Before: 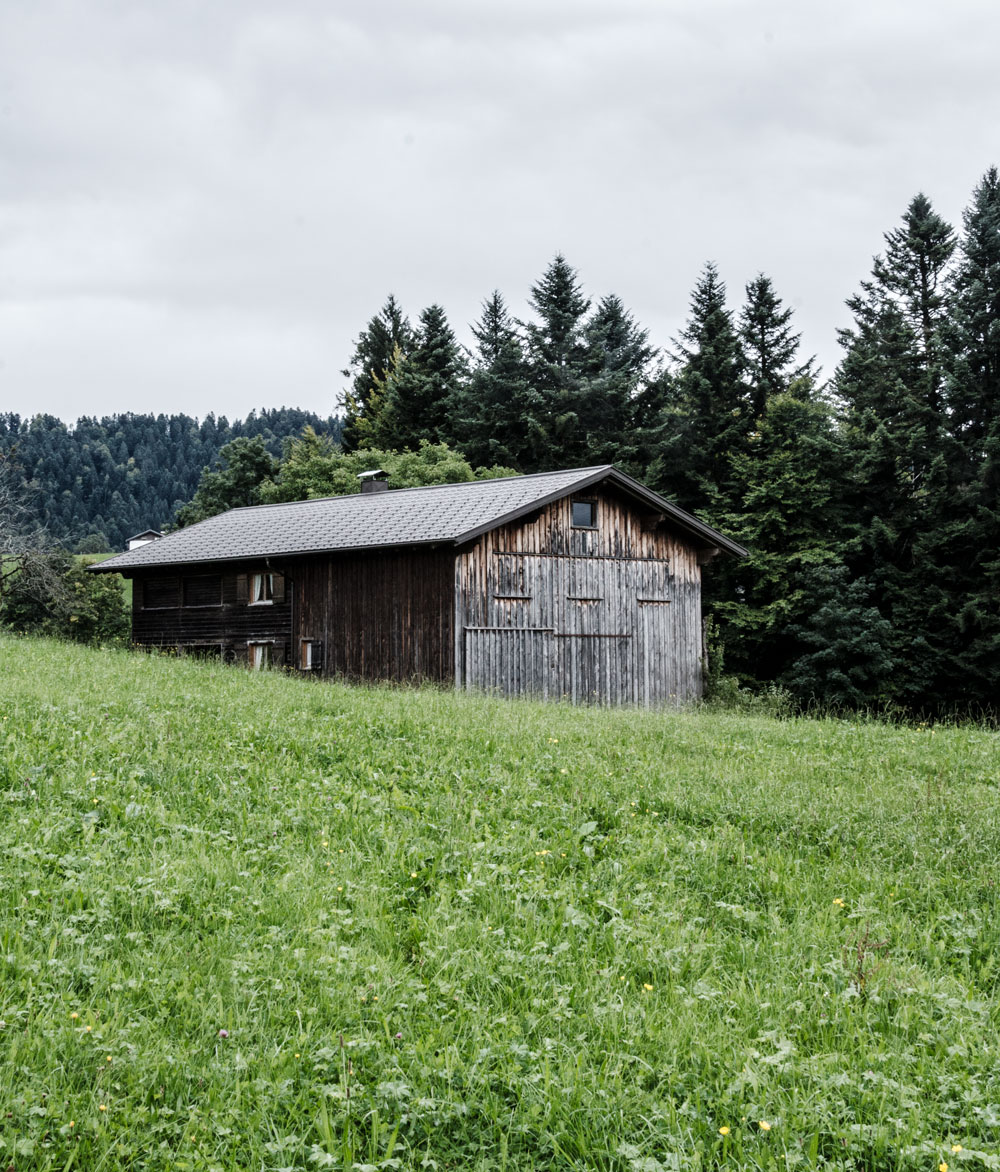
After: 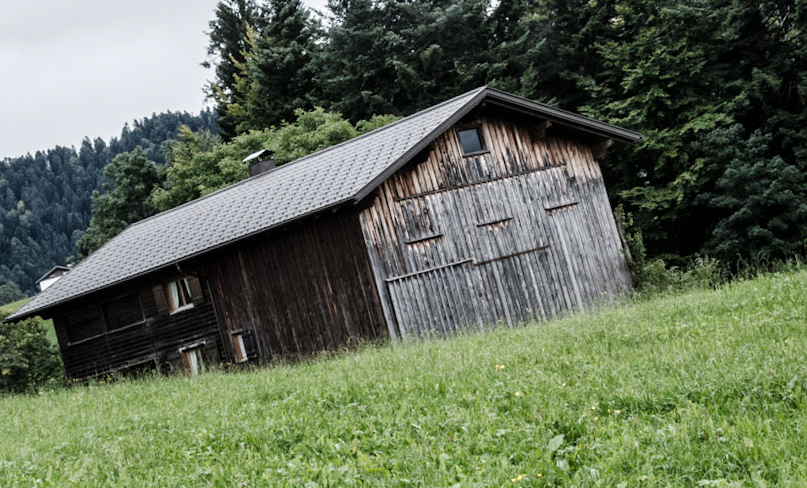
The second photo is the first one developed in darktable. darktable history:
rotate and perspective: rotation -14.8°, crop left 0.1, crop right 0.903, crop top 0.25, crop bottom 0.748
crop: left 9.712%, top 16.928%, right 10.845%, bottom 12.332%
contrast brightness saturation: saturation -0.04
